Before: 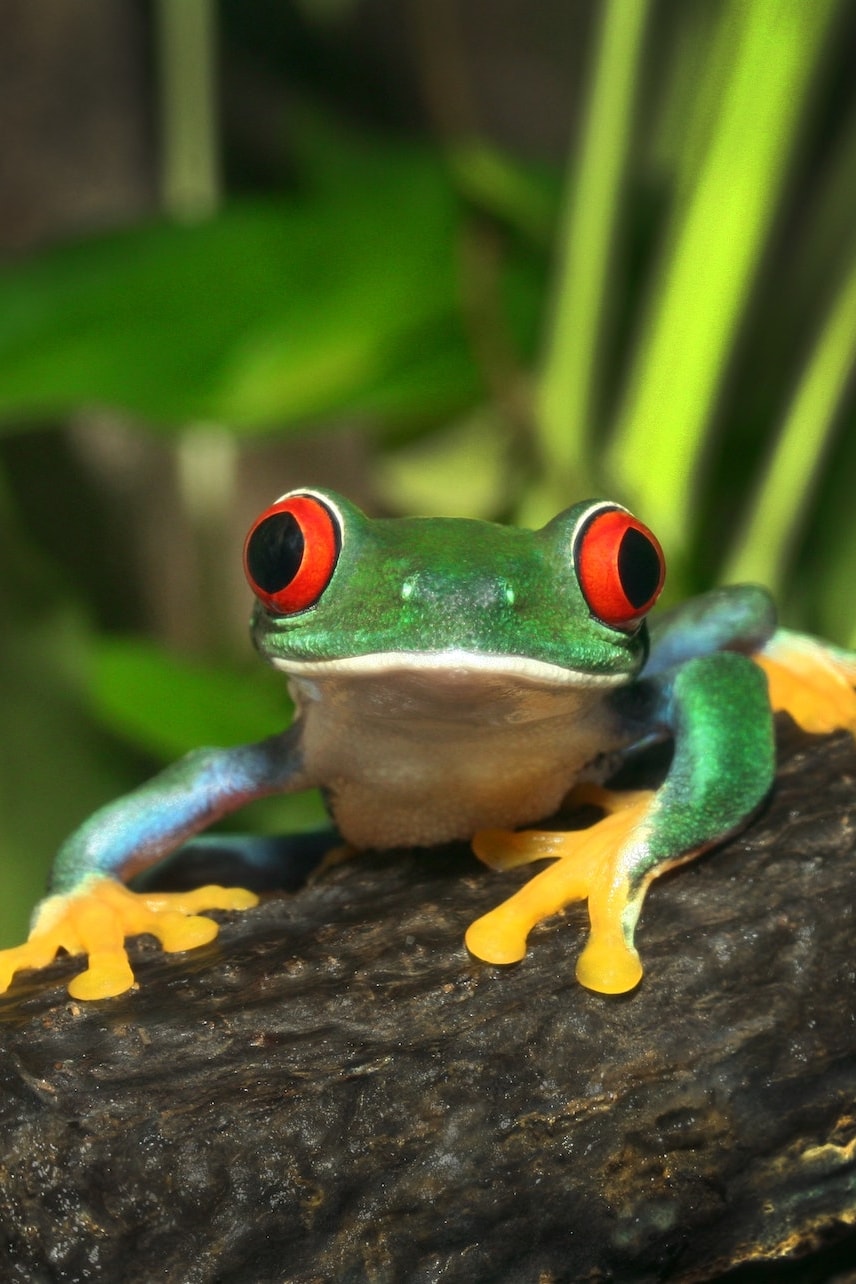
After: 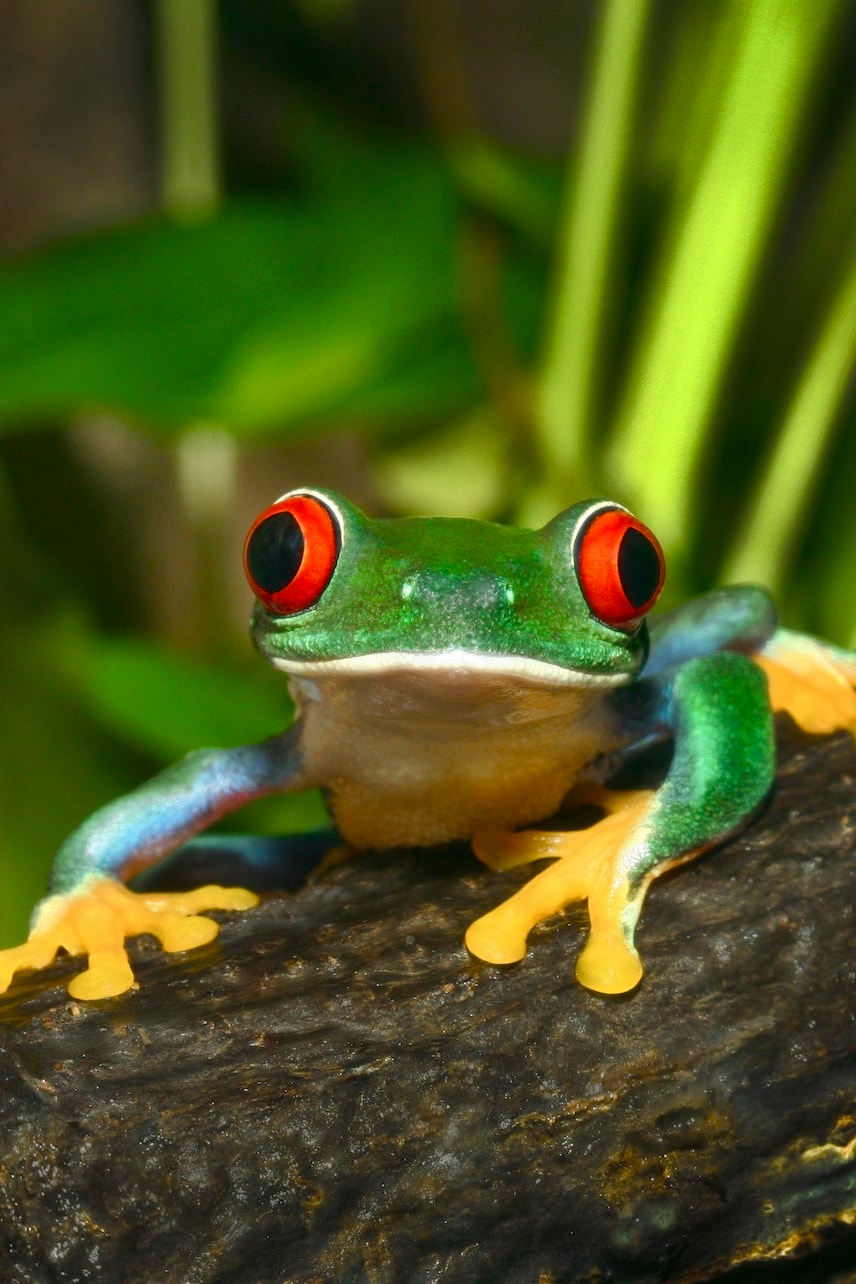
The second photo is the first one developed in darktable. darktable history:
color balance rgb: perceptual saturation grading › global saturation 20%, perceptual saturation grading › highlights -25.486%, perceptual saturation grading › shadows 49.62%
